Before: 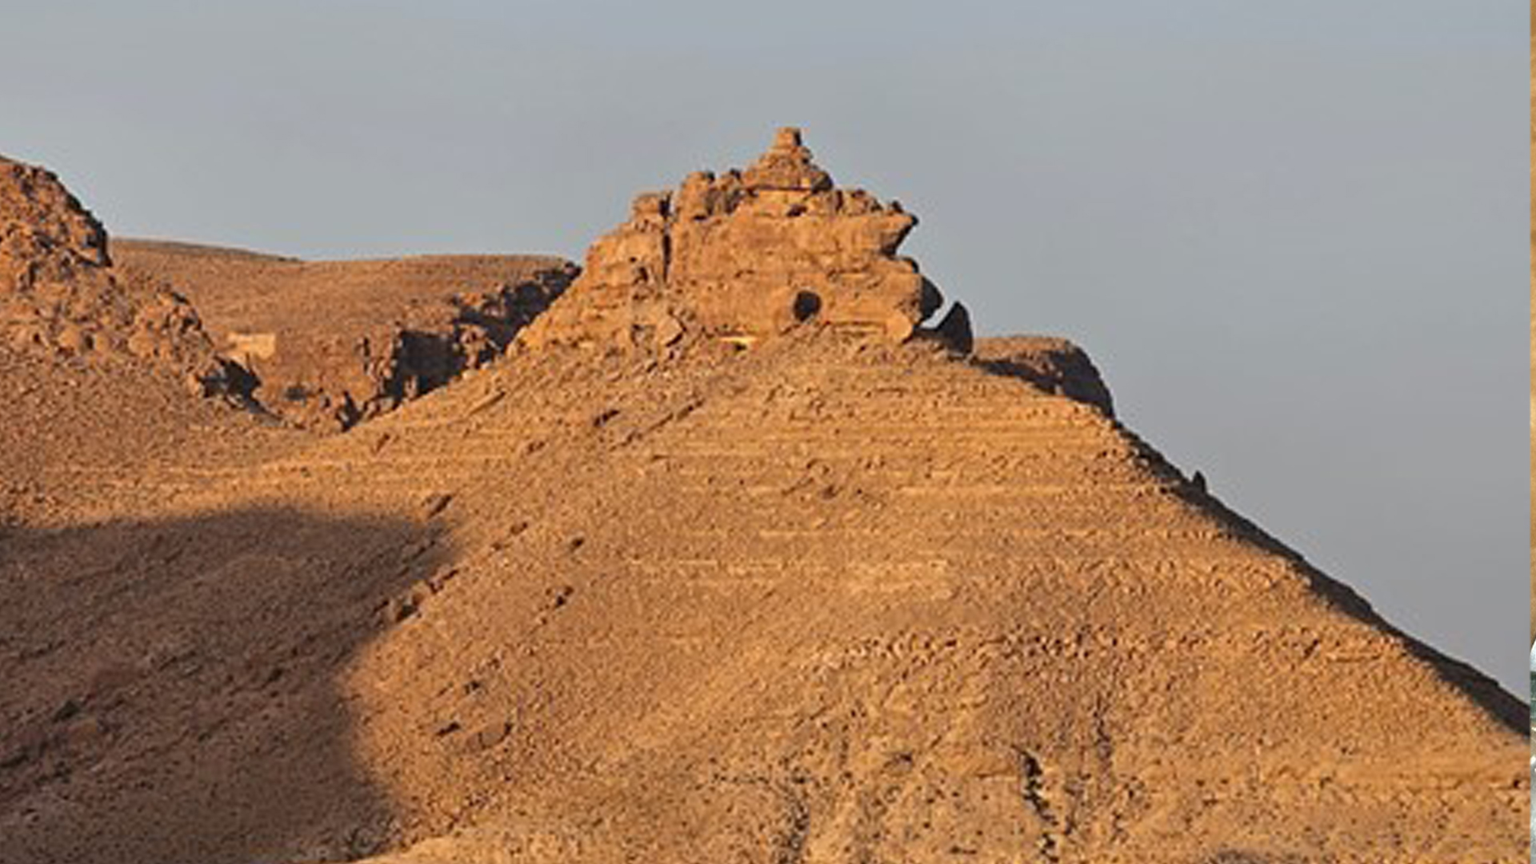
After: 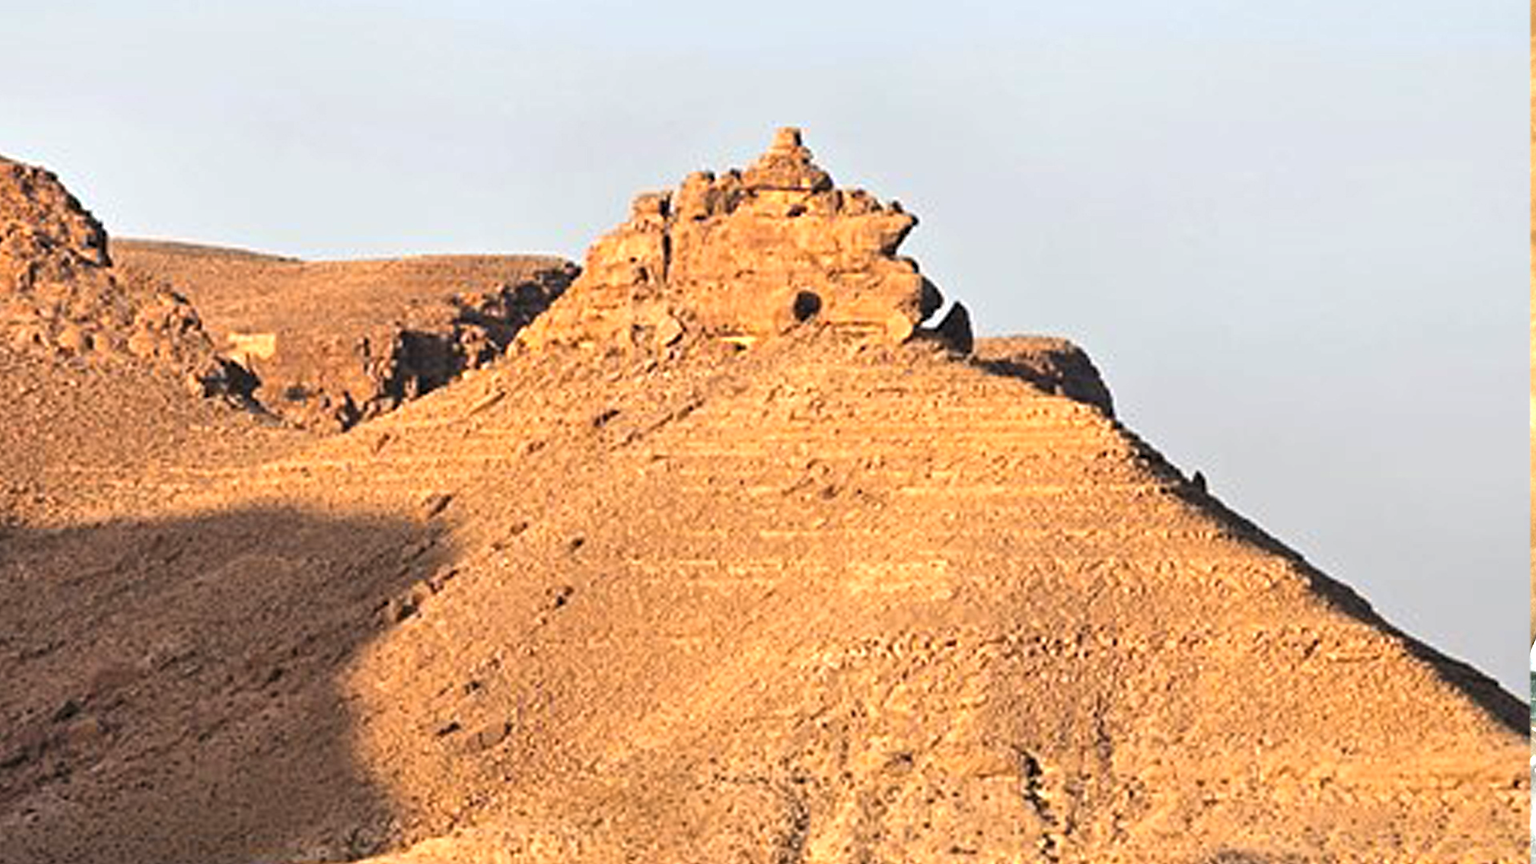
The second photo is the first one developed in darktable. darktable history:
exposure: black level correction 0, exposure 0.7 EV, compensate highlight preservation false
levels: levels [0.062, 0.494, 0.925]
